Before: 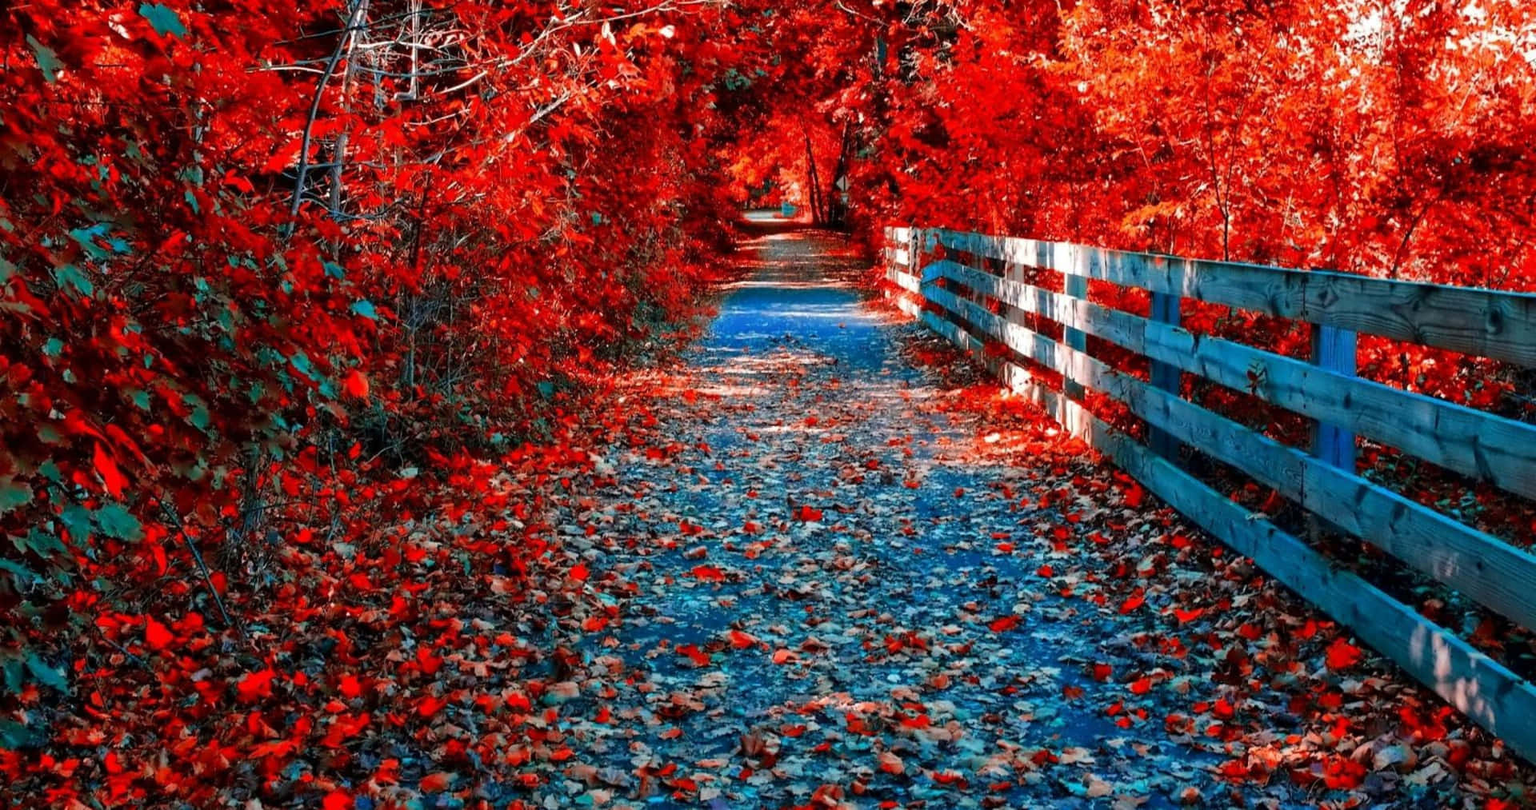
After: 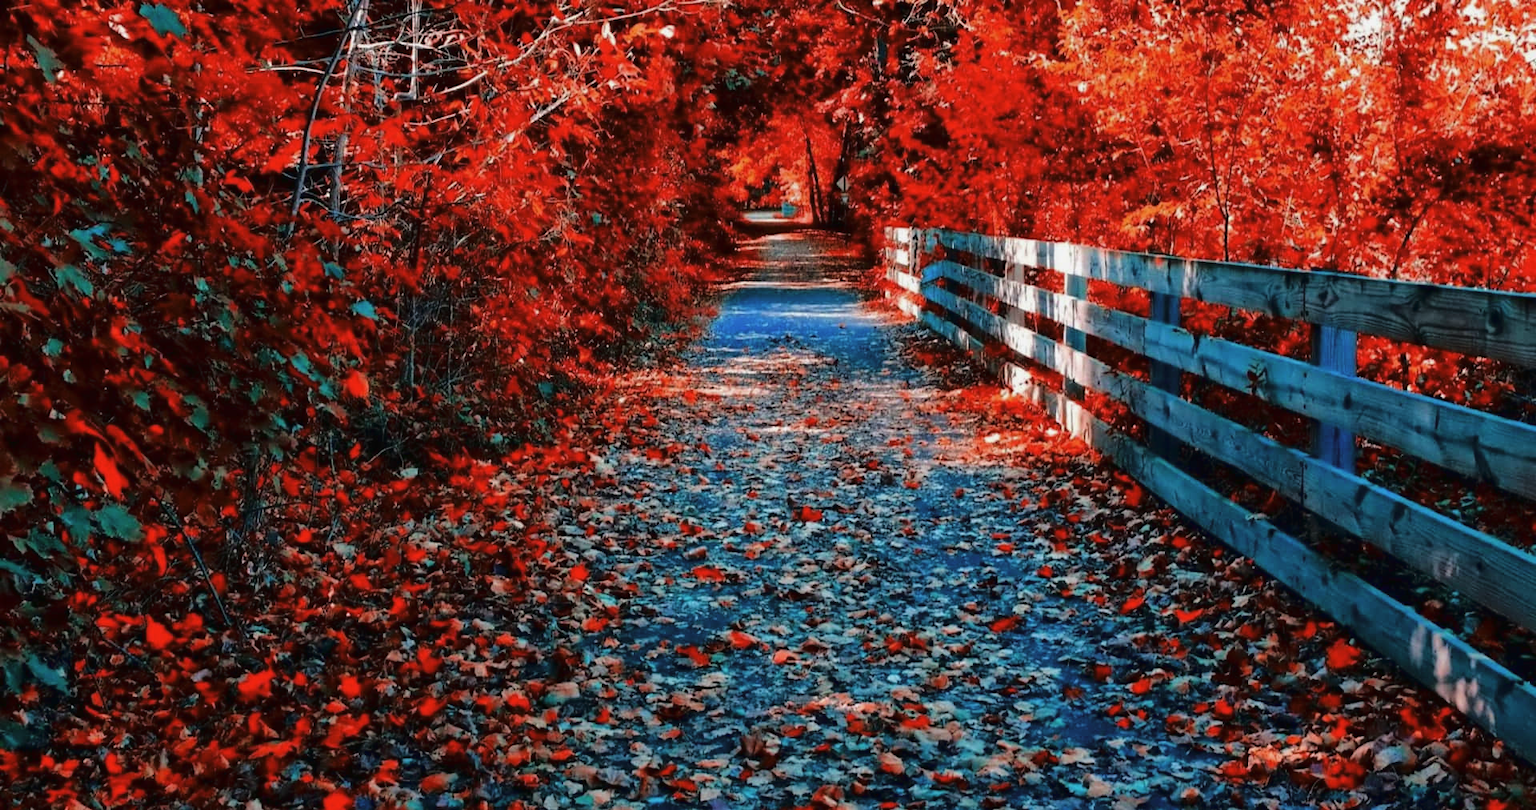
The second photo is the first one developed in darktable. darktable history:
tone curve: curves: ch0 [(0, 0.013) (0.175, 0.11) (0.337, 0.304) (0.498, 0.485) (0.78, 0.742) (0.993, 0.954)]; ch1 [(0, 0) (0.294, 0.184) (0.359, 0.34) (0.362, 0.35) (0.43, 0.41) (0.469, 0.463) (0.495, 0.502) (0.54, 0.563) (0.612, 0.641) (1, 1)]; ch2 [(0, 0) (0.44, 0.437) (0.495, 0.502) (0.524, 0.534) (0.557, 0.56) (0.634, 0.654) (0.728, 0.722) (1, 1)], color space Lab, linked channels, preserve colors none
contrast brightness saturation: saturation -0.064
